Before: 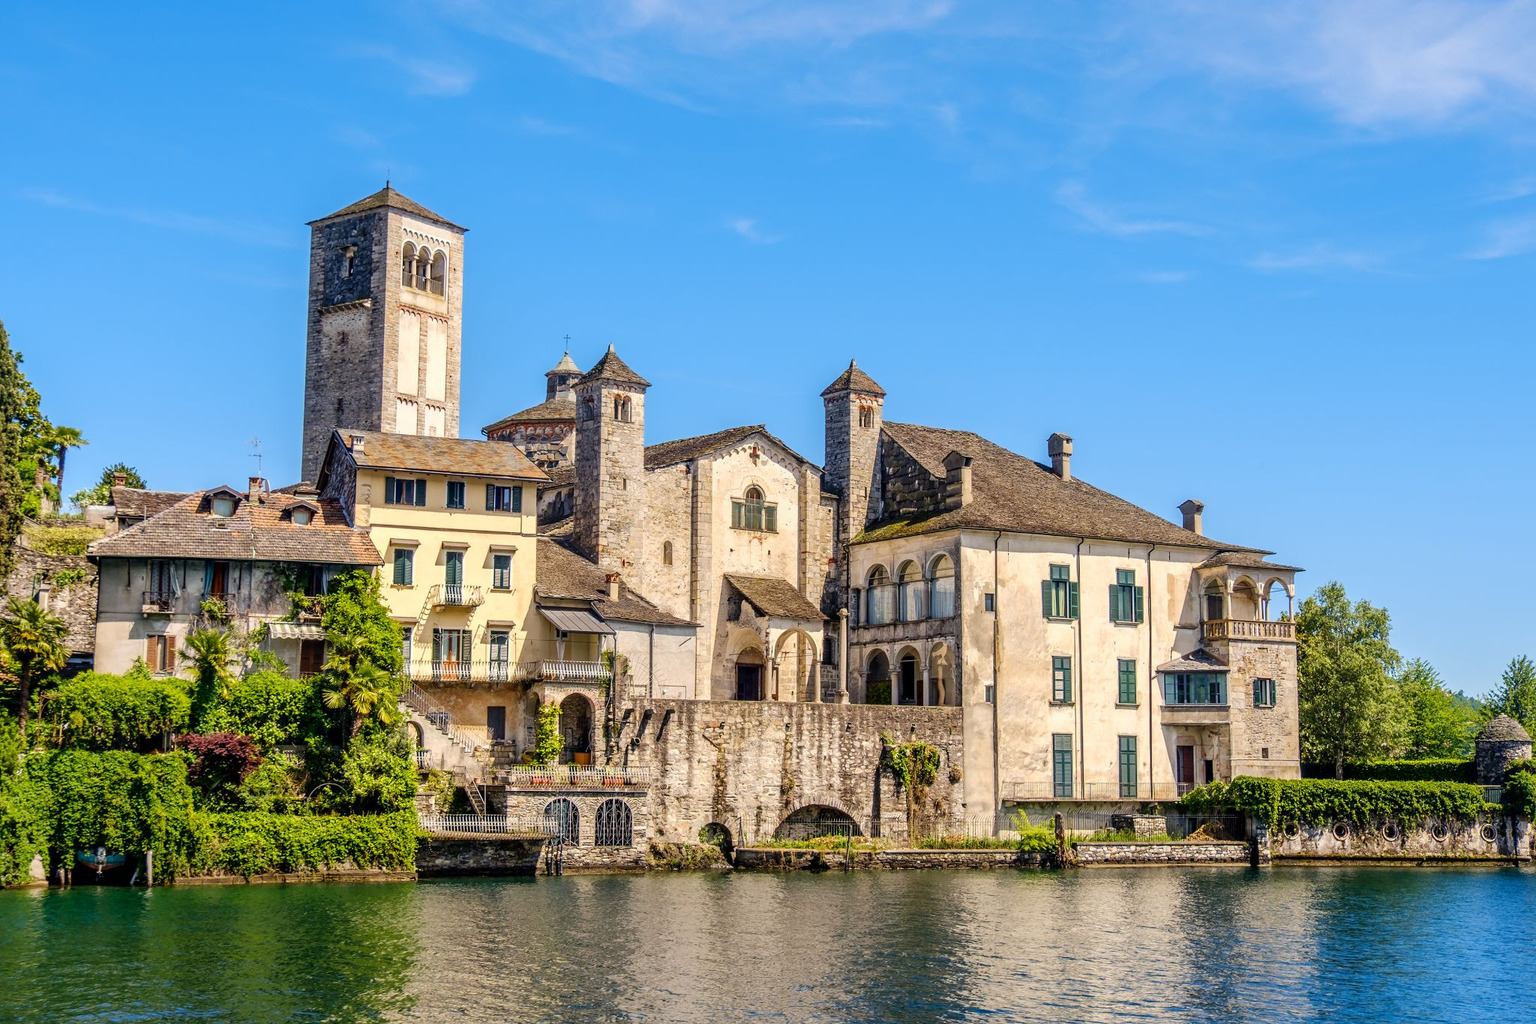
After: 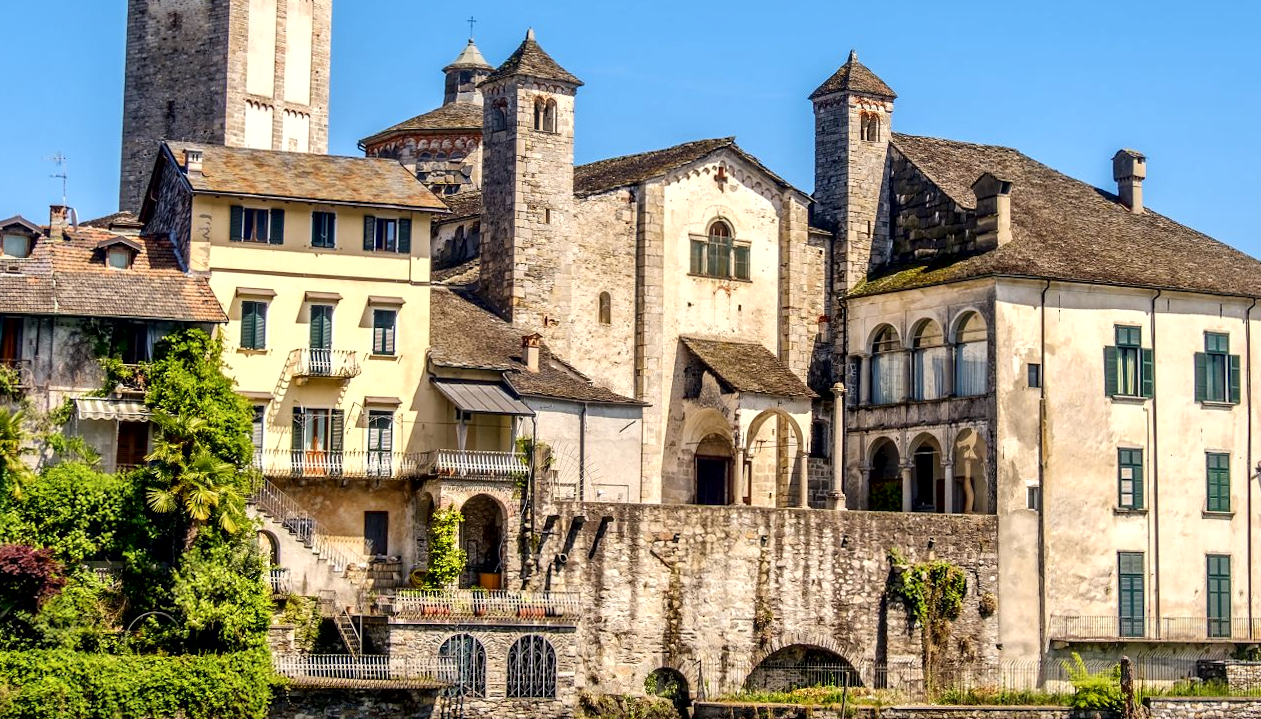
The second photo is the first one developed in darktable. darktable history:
local contrast: mode bilateral grid, contrast 100, coarseness 100, detail 165%, midtone range 0.2
rotate and perspective: rotation 0.192°, lens shift (horizontal) -0.015, crop left 0.005, crop right 0.996, crop top 0.006, crop bottom 0.99
crop: left 13.312%, top 31.28%, right 24.627%, bottom 15.582%
